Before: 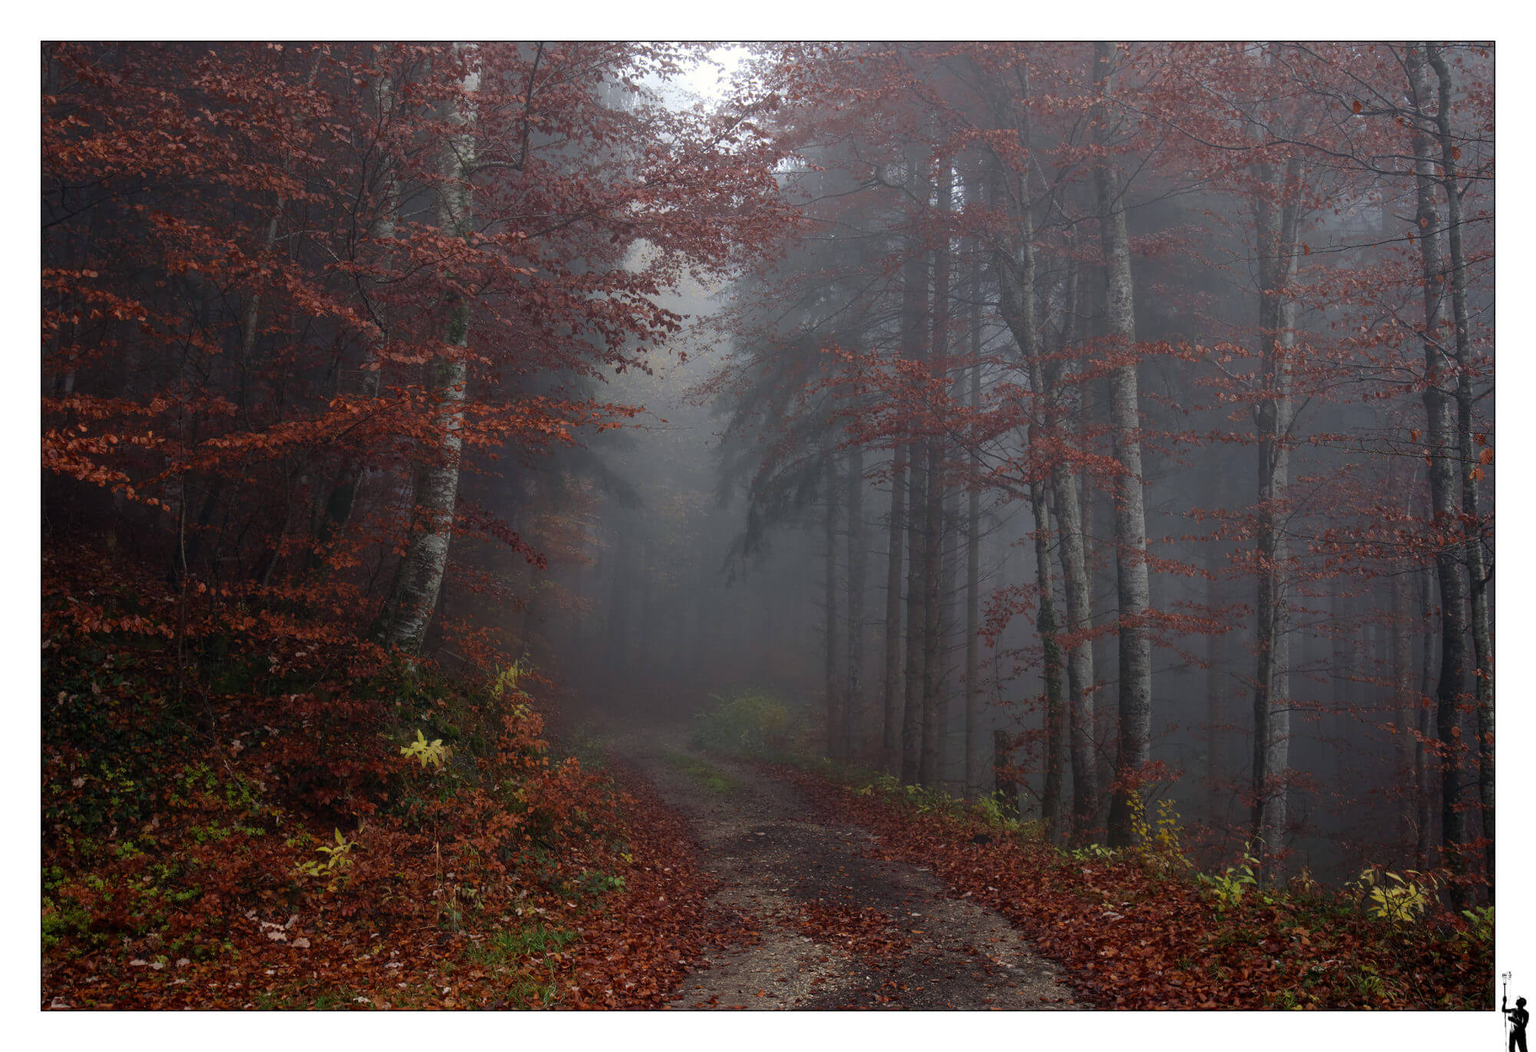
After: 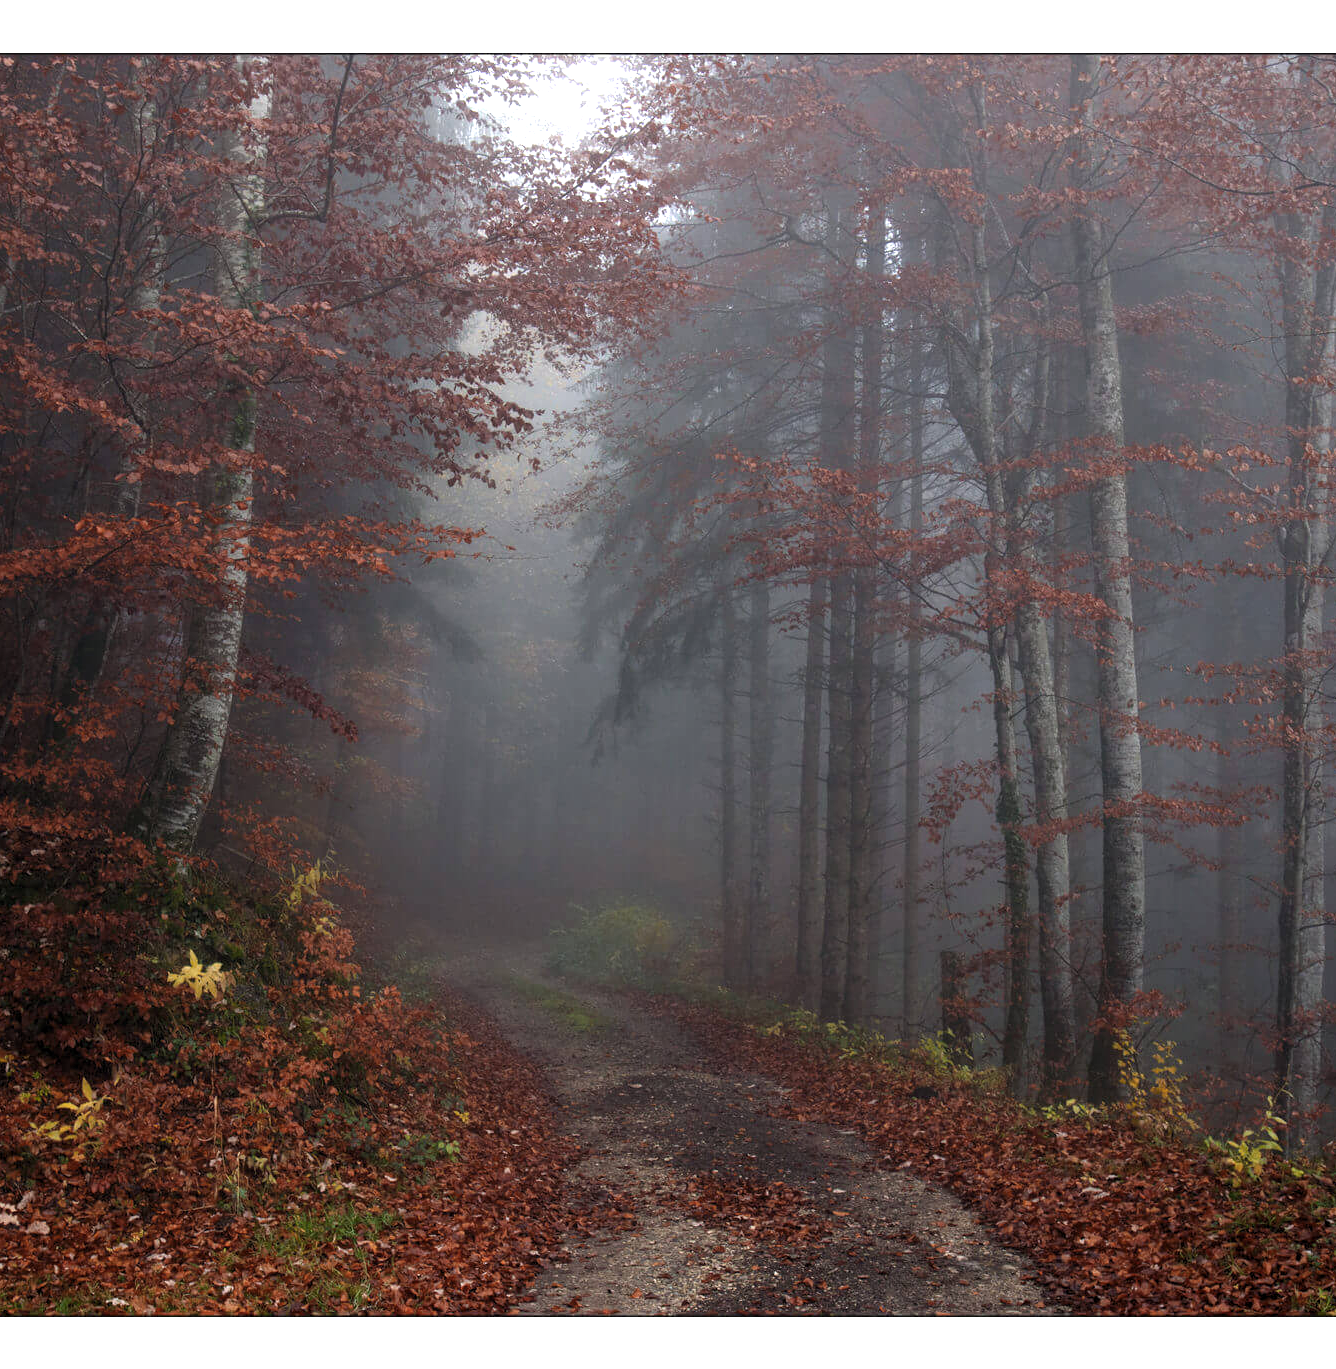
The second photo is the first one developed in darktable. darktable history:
crop and rotate: left 17.732%, right 15.423%
color zones: curves: ch1 [(0, 0.455) (0.063, 0.455) (0.286, 0.495) (0.429, 0.5) (0.571, 0.5) (0.714, 0.5) (0.857, 0.5) (1, 0.455)]; ch2 [(0, 0.532) (0.063, 0.521) (0.233, 0.447) (0.429, 0.489) (0.571, 0.5) (0.714, 0.5) (0.857, 0.5) (1, 0.532)]
levels: levels [0.026, 0.507, 0.987]
exposure: exposure 0.6 EV, compensate highlight preservation false
